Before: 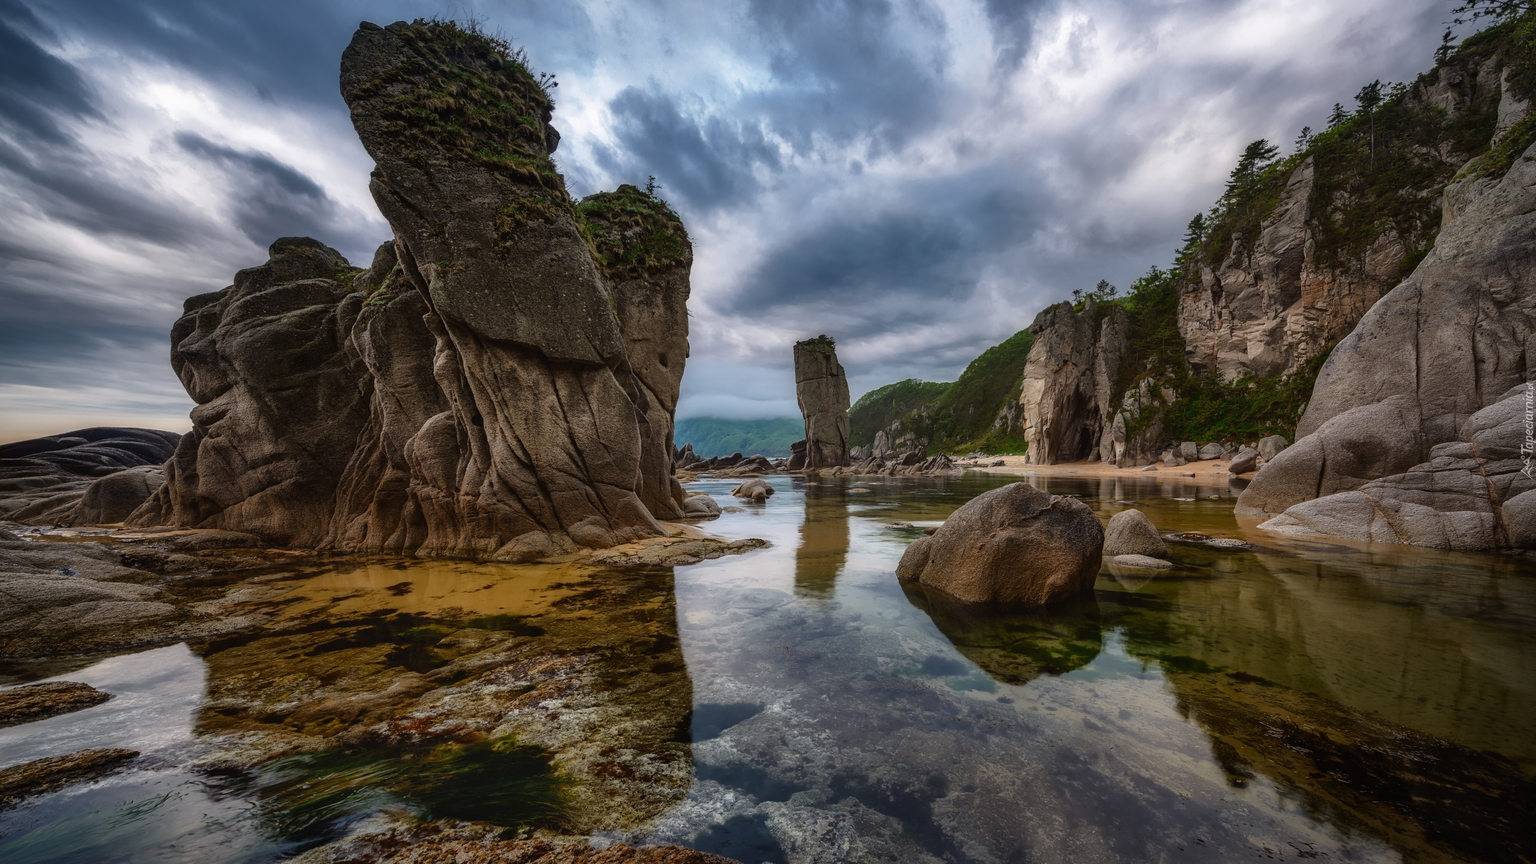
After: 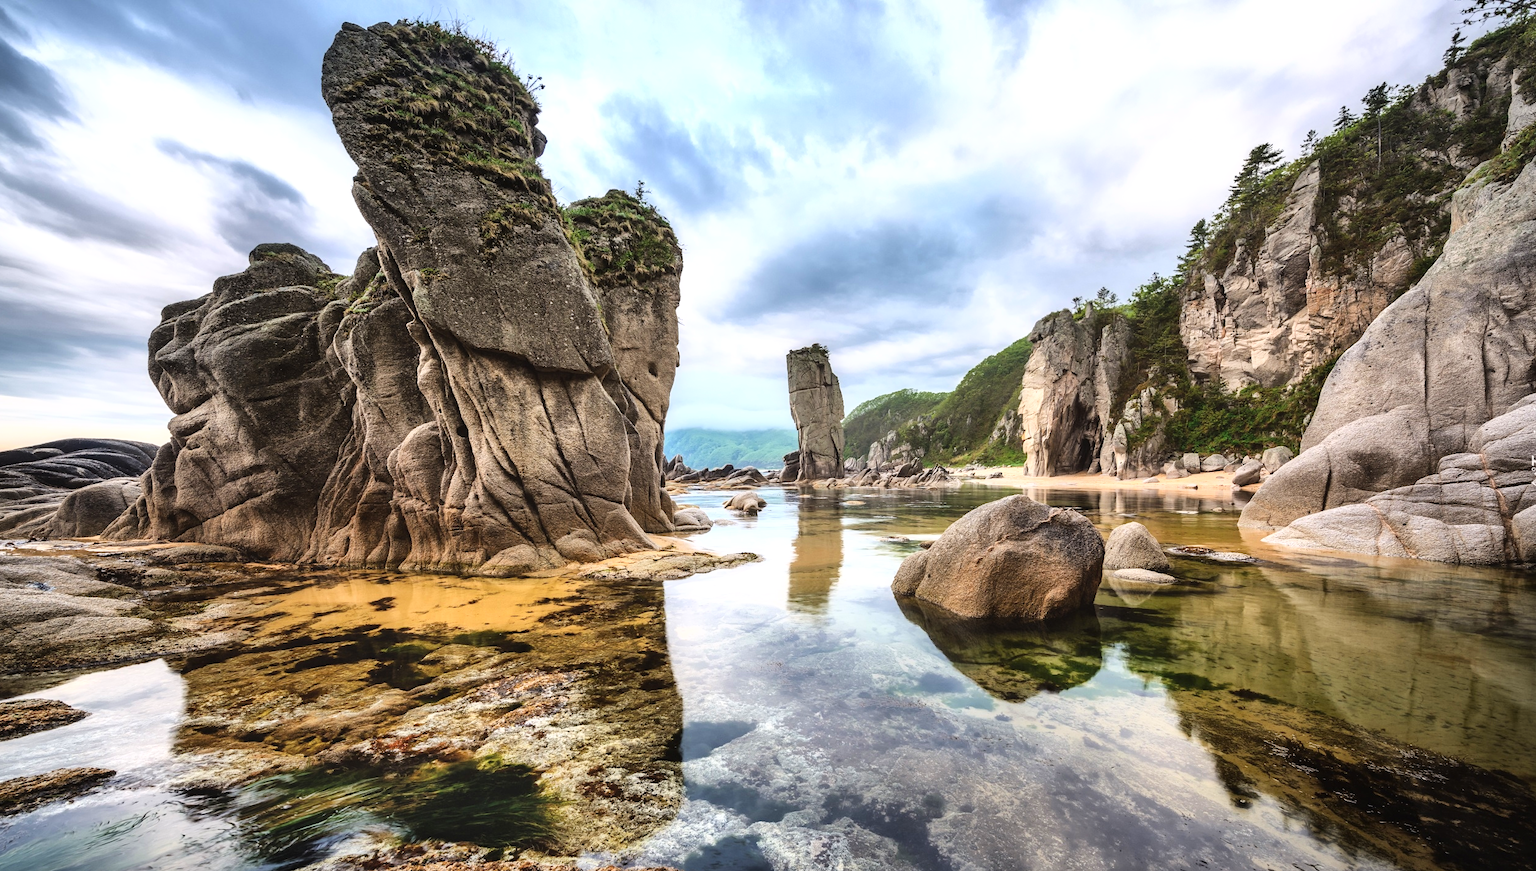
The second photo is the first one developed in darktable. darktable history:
base curve: curves: ch0 [(0, 0) (0.008, 0.007) (0.022, 0.029) (0.048, 0.089) (0.092, 0.197) (0.191, 0.399) (0.275, 0.534) (0.357, 0.65) (0.477, 0.78) (0.542, 0.833) (0.799, 0.973) (1, 1)]
crop and rotate: left 1.741%, right 0.66%, bottom 1.646%
contrast brightness saturation: saturation -0.154
exposure: black level correction 0, exposure 0.951 EV, compensate highlight preservation false
